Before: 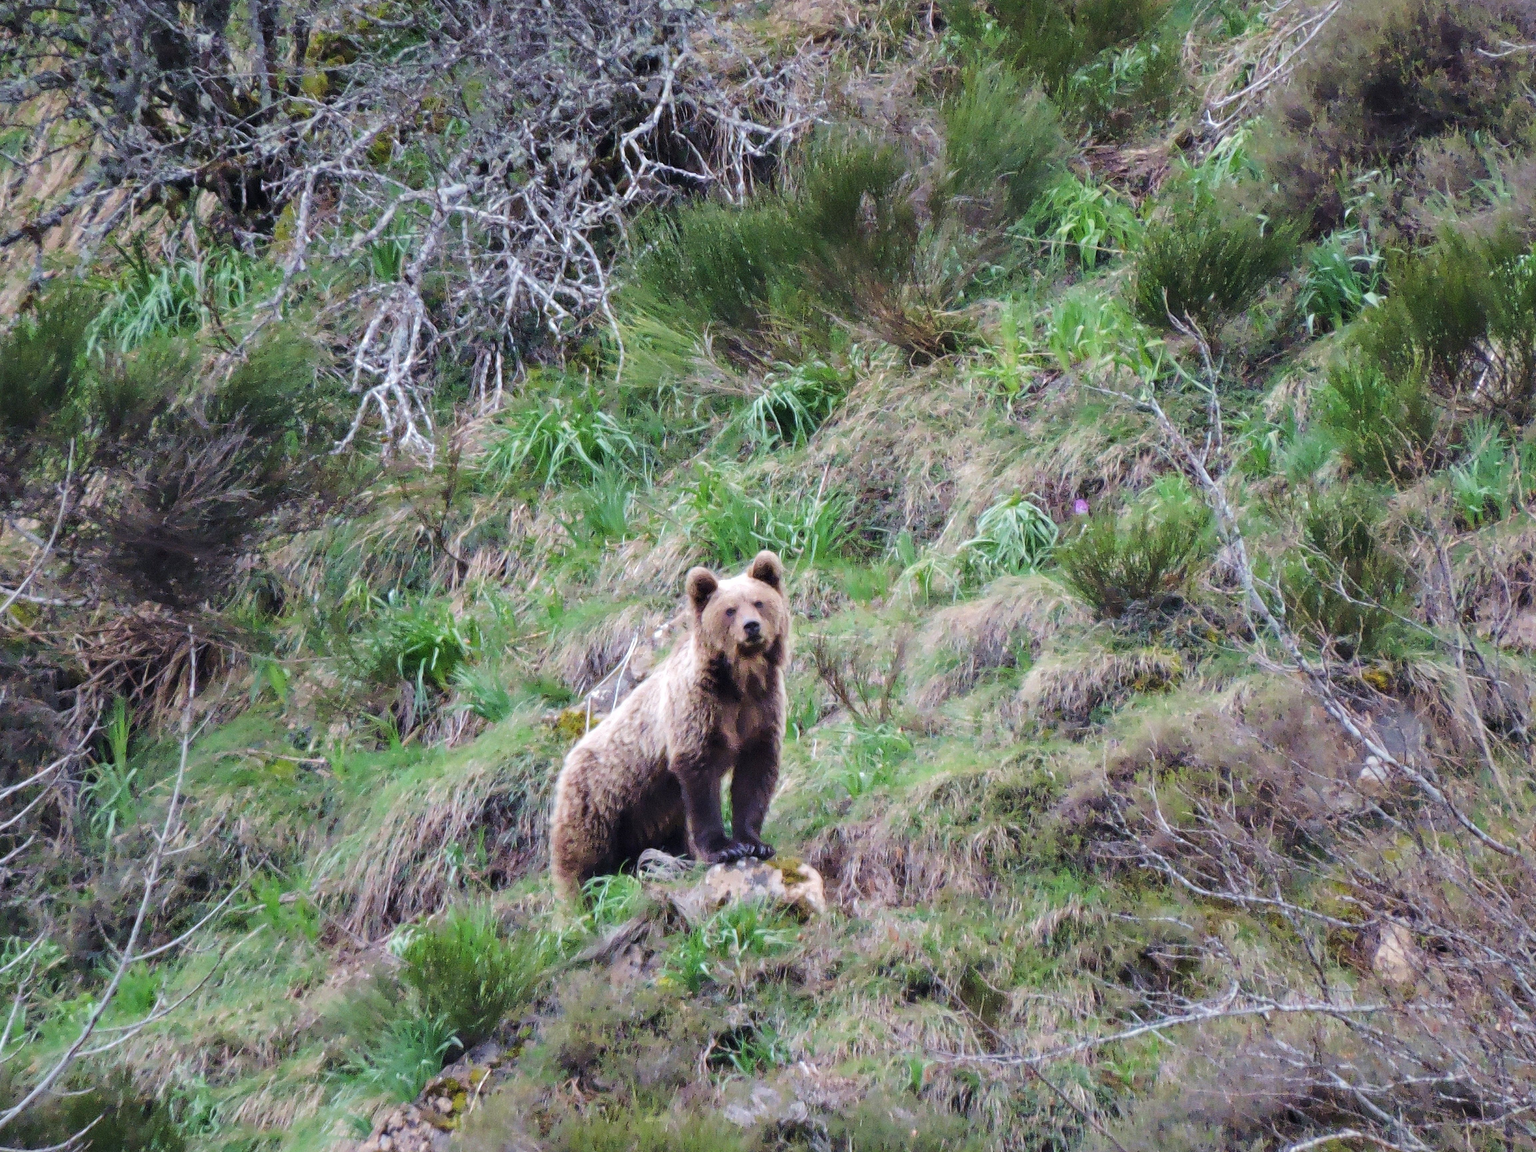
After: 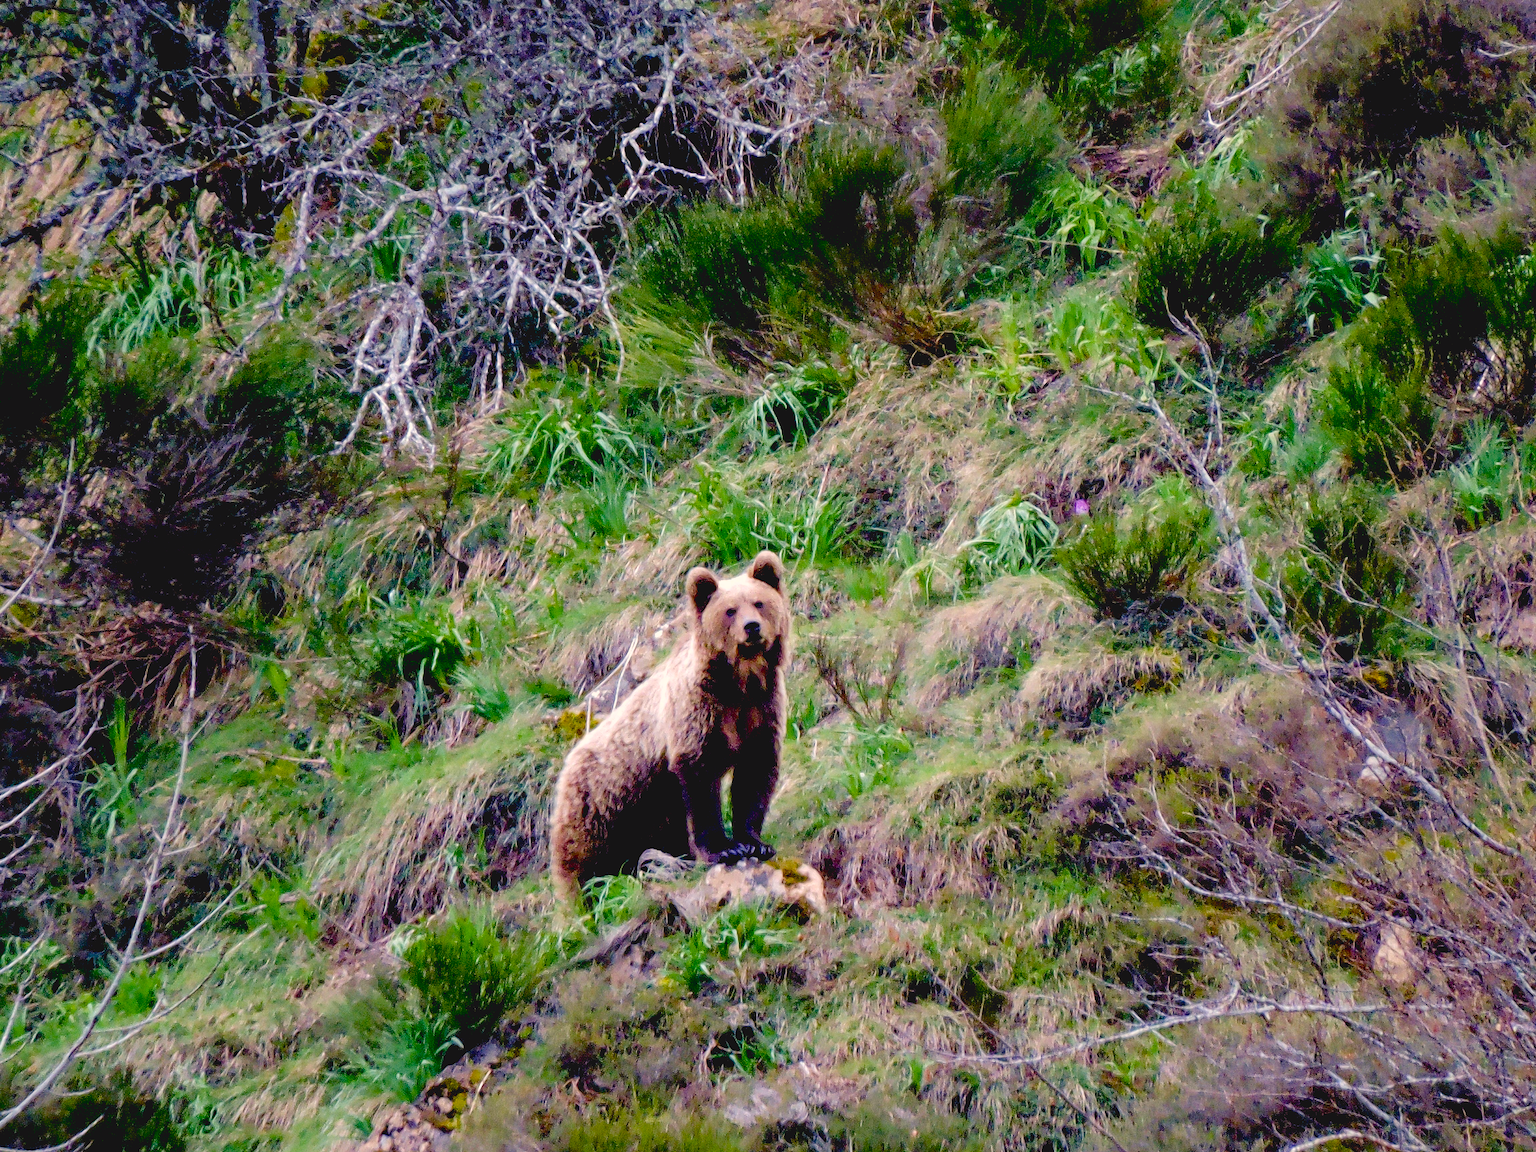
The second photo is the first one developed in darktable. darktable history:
color balance rgb: shadows lift › chroma 2%, shadows lift › hue 247.2°, power › chroma 0.3%, power › hue 25.2°, highlights gain › chroma 3%, highlights gain › hue 60°, global offset › luminance 0.75%, perceptual saturation grading › global saturation 20%, perceptual saturation grading › highlights -20%, perceptual saturation grading › shadows 30%, global vibrance 20%
exposure: black level correction 0.056, compensate highlight preservation false
